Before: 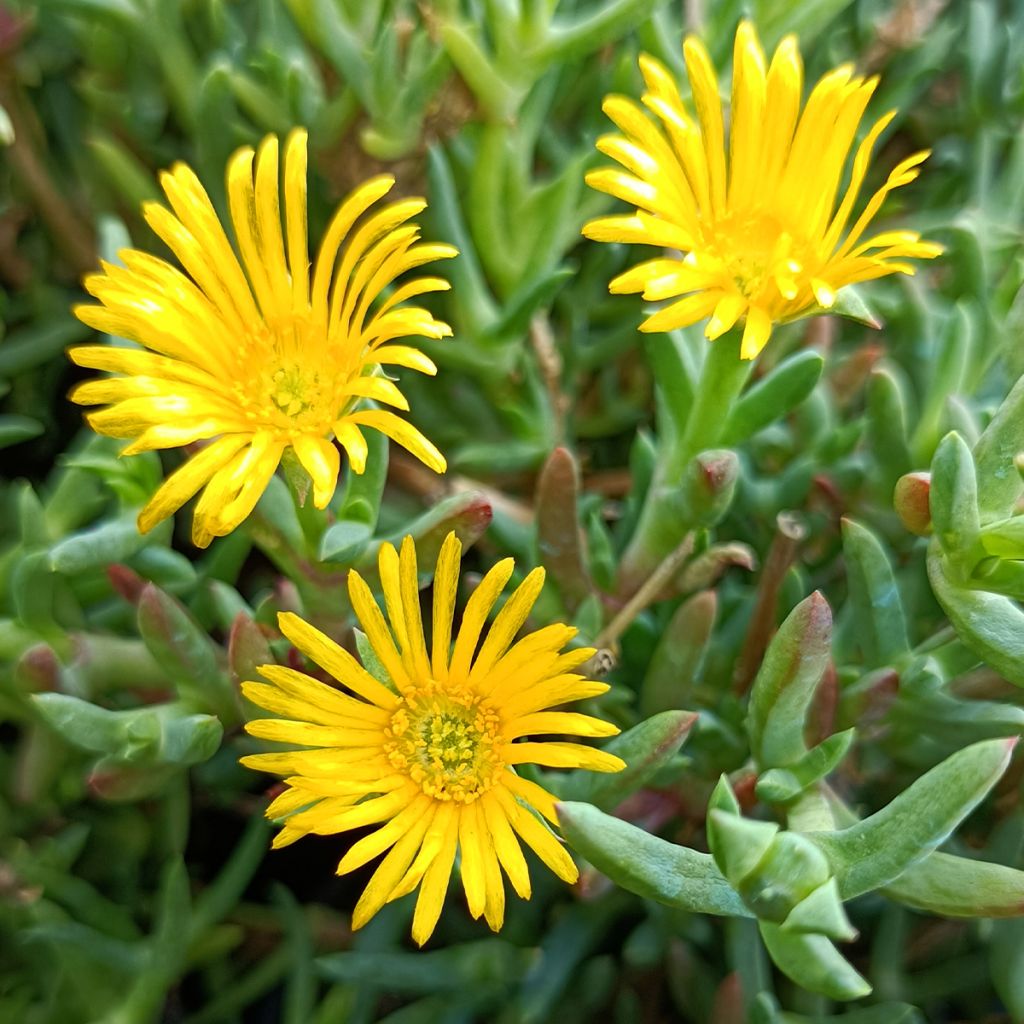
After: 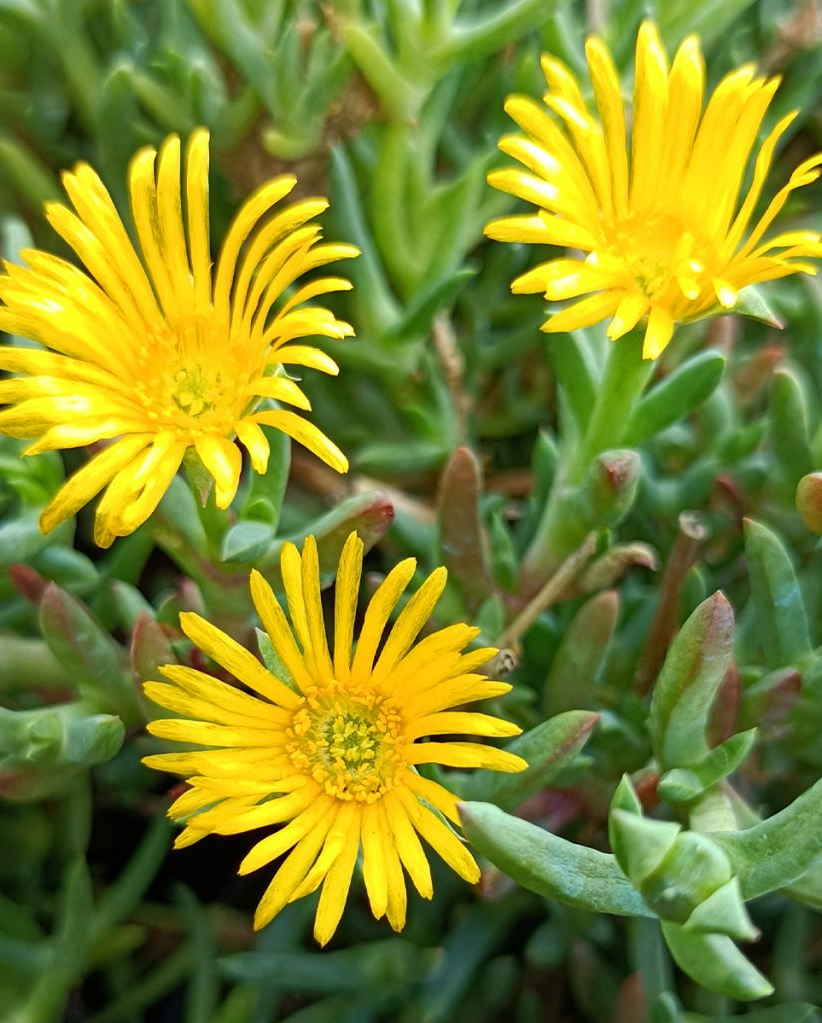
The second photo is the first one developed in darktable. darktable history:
crop and rotate: left 9.59%, right 10.121%
